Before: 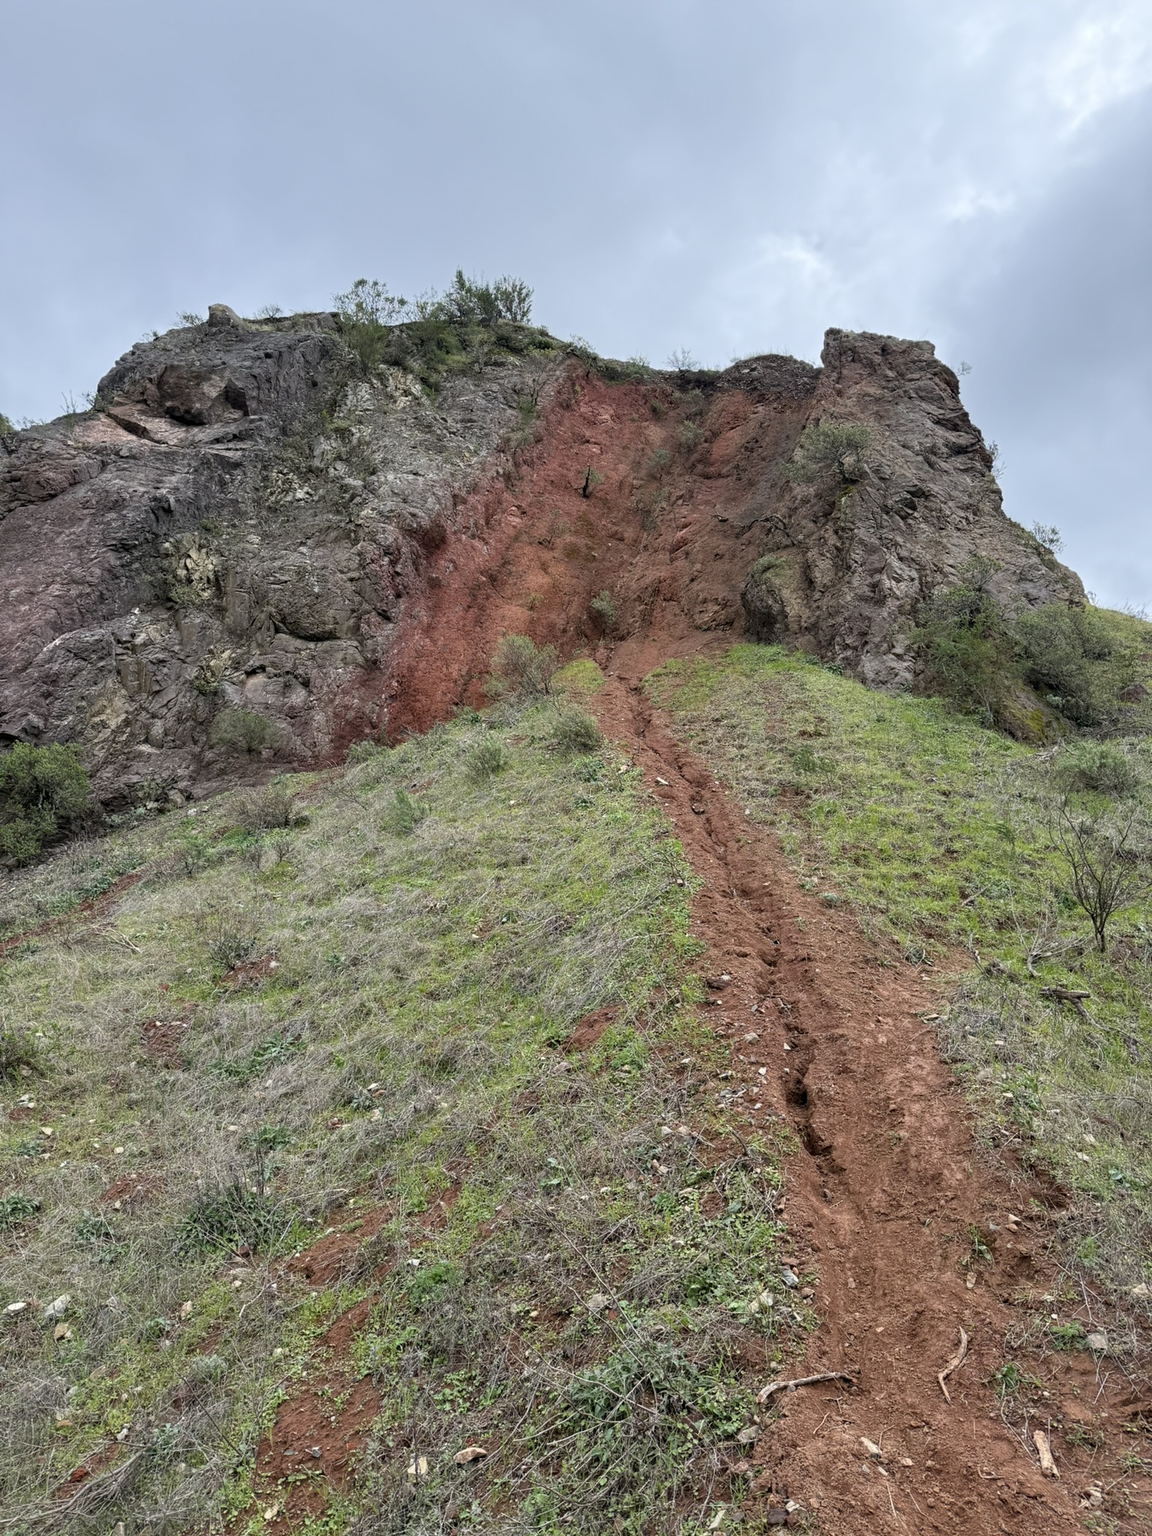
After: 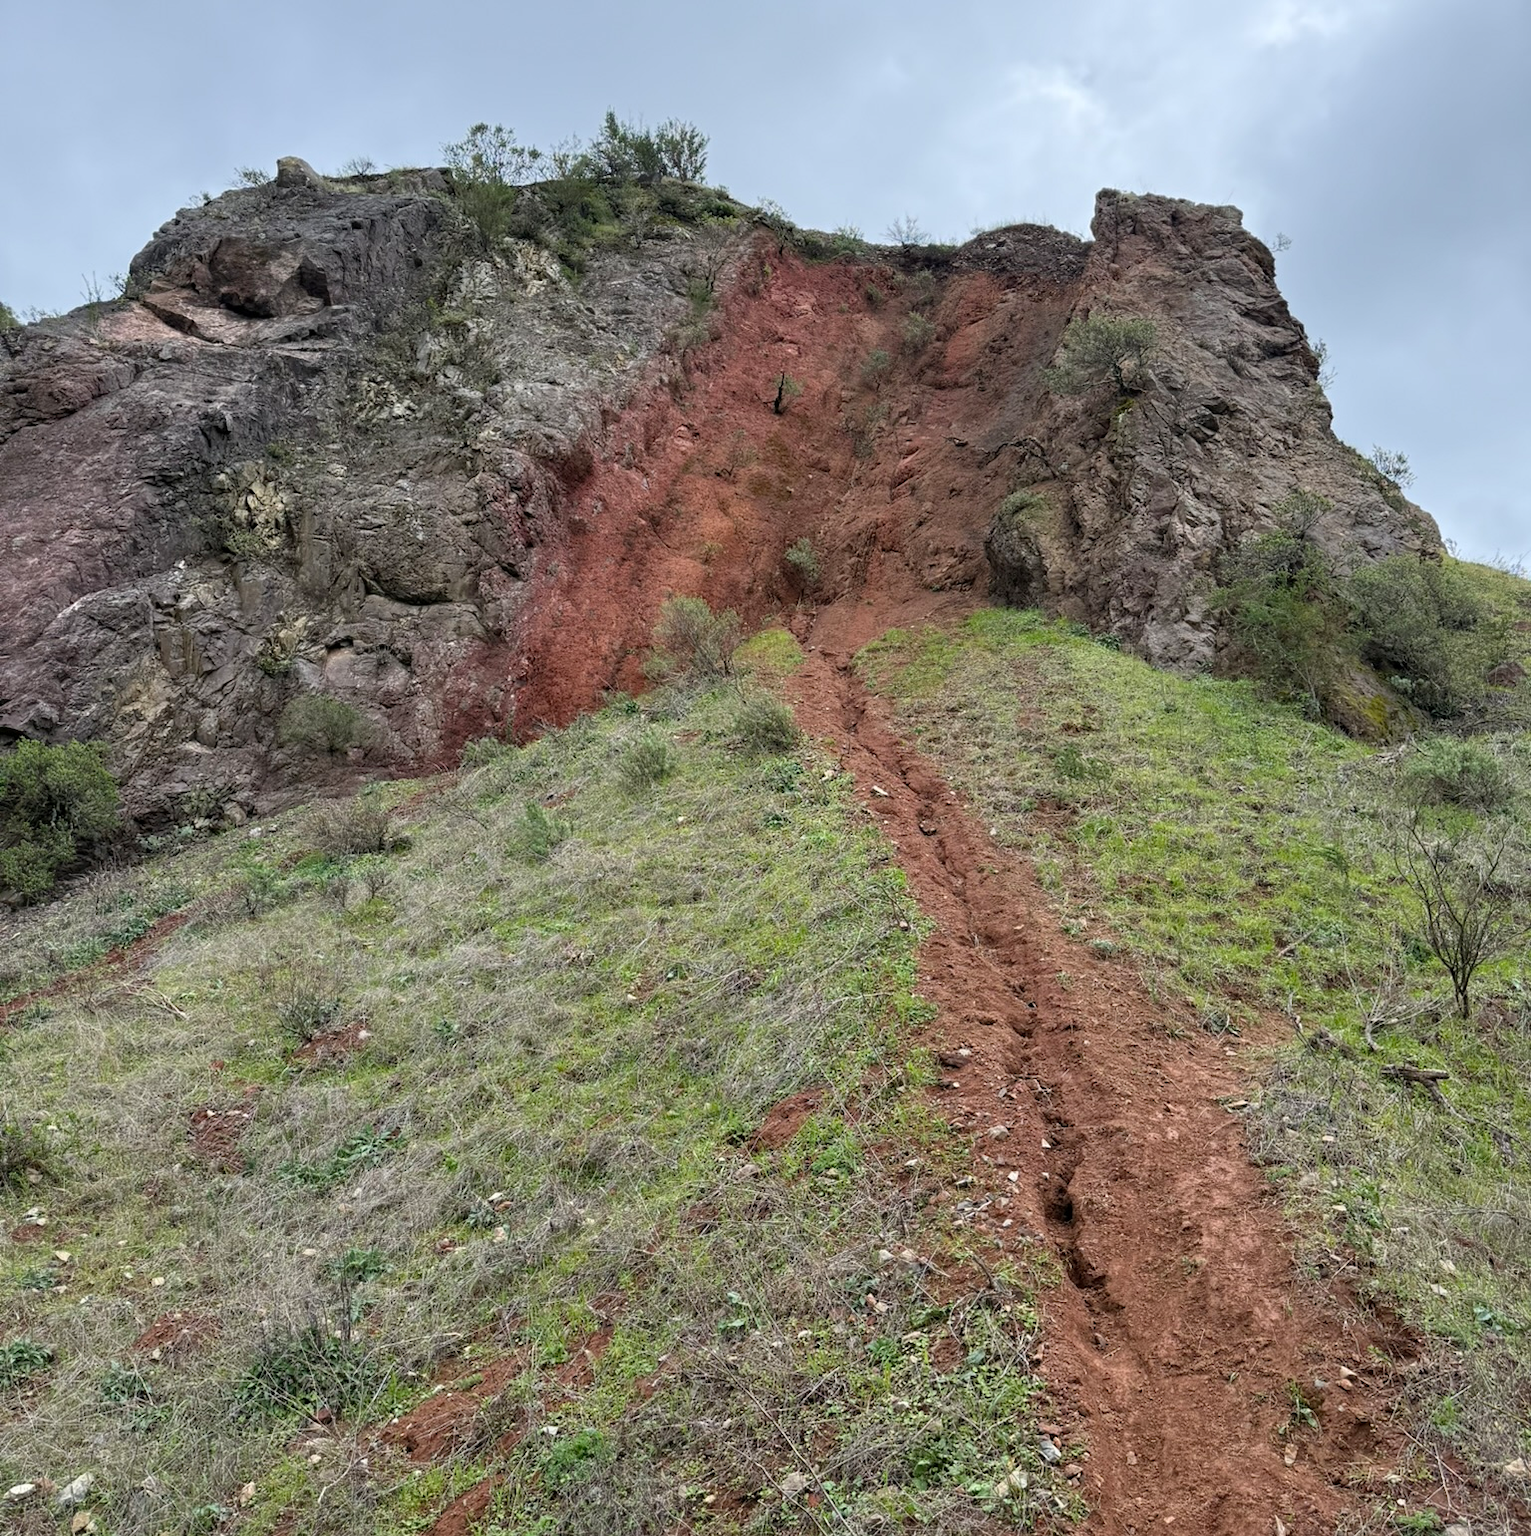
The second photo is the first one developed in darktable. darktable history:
crop and rotate: top 12.156%, bottom 12.56%
